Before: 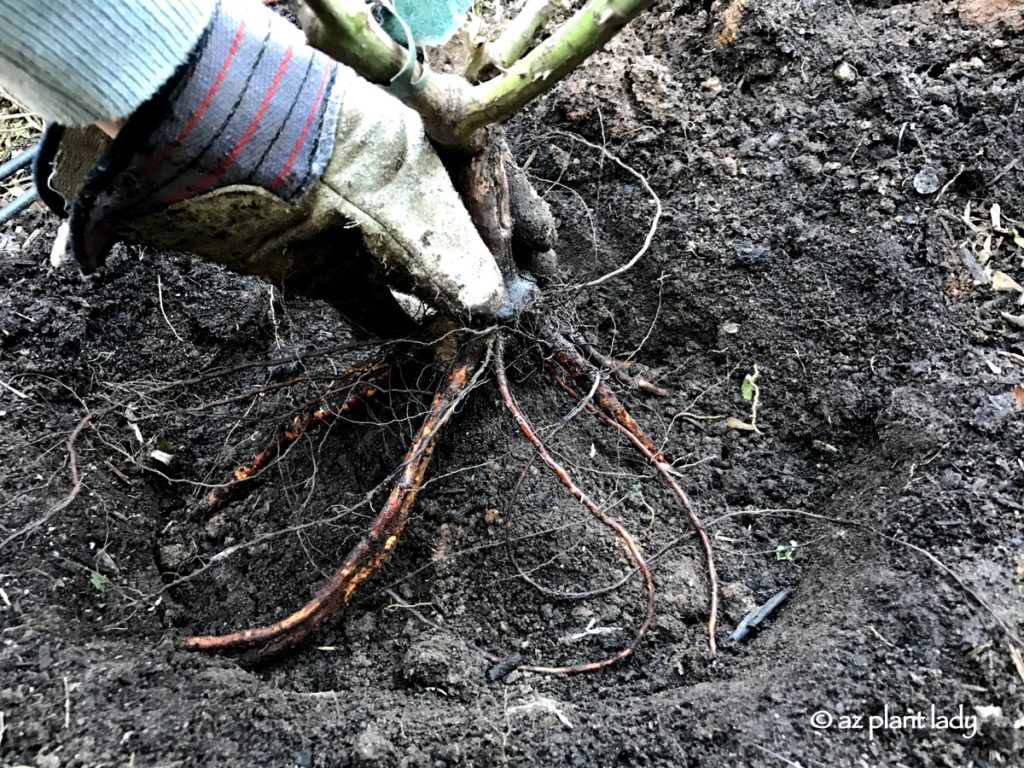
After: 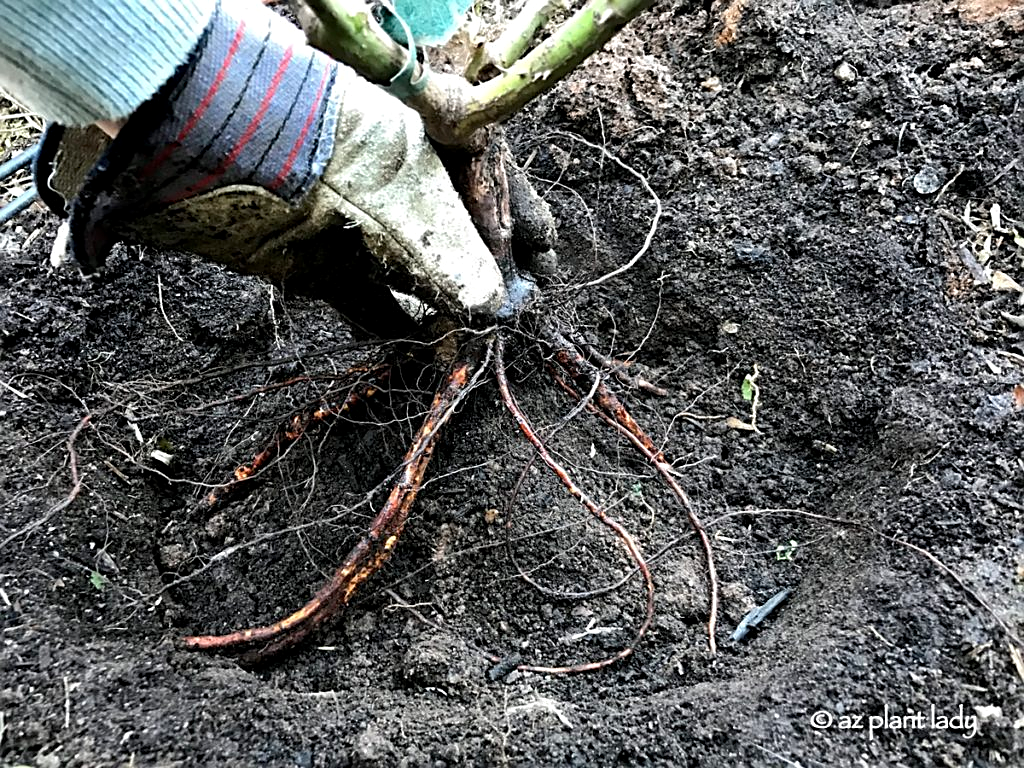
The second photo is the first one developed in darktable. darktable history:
sharpen: on, module defaults
local contrast: highlights 100%, shadows 100%, detail 120%, midtone range 0.2
tone equalizer: on, module defaults
